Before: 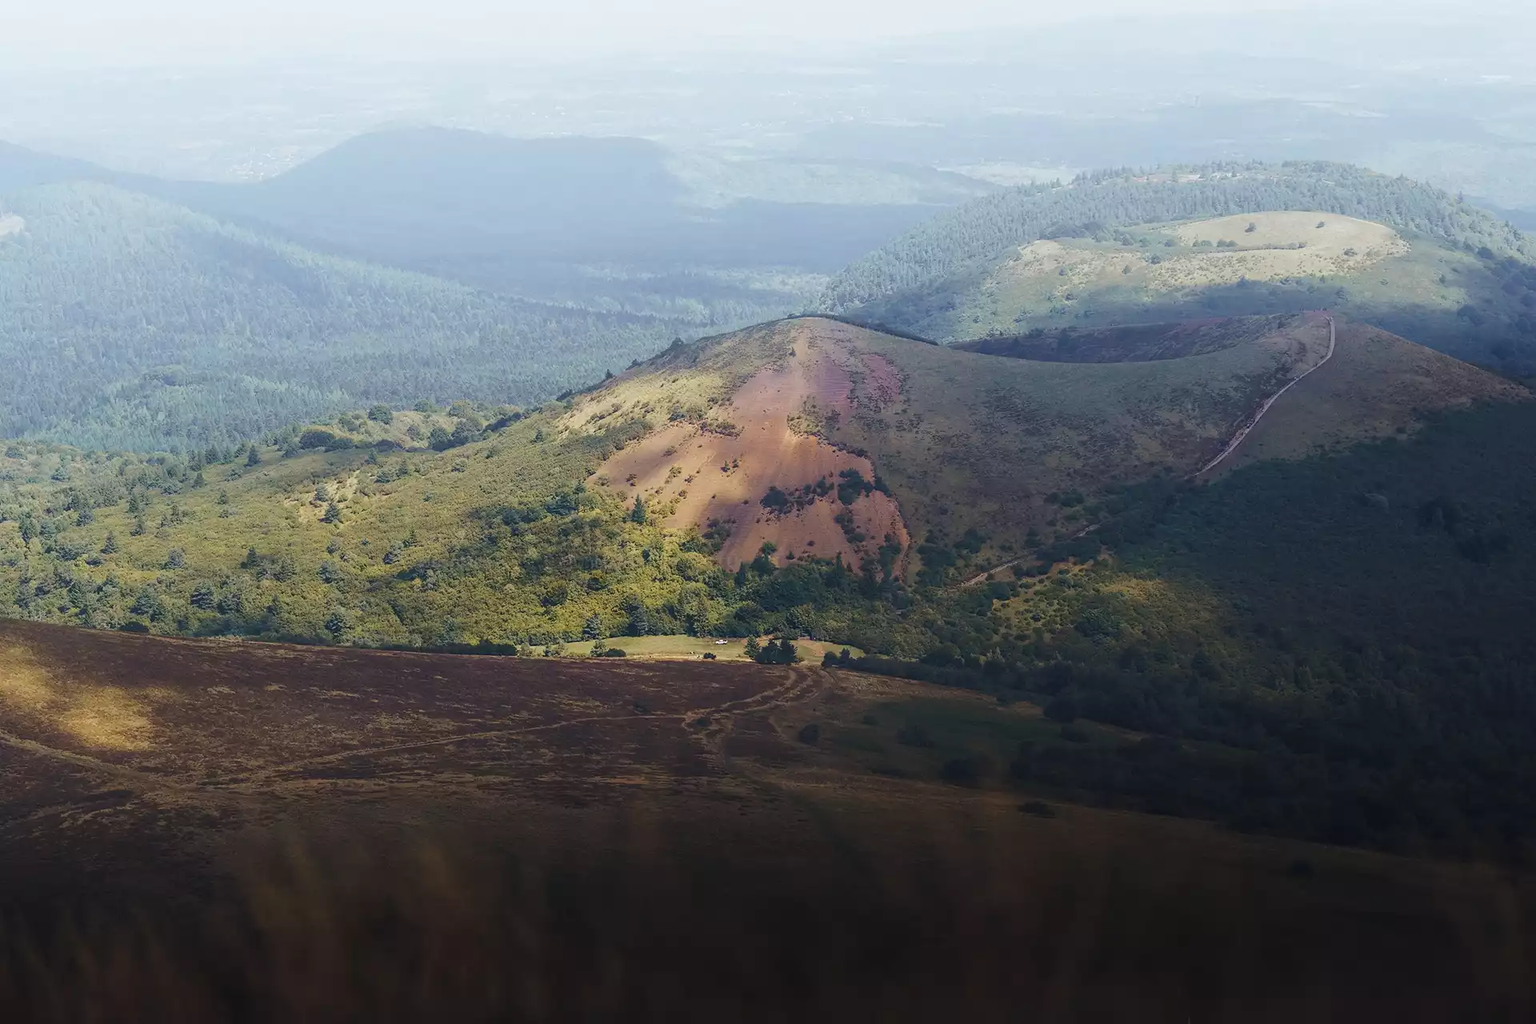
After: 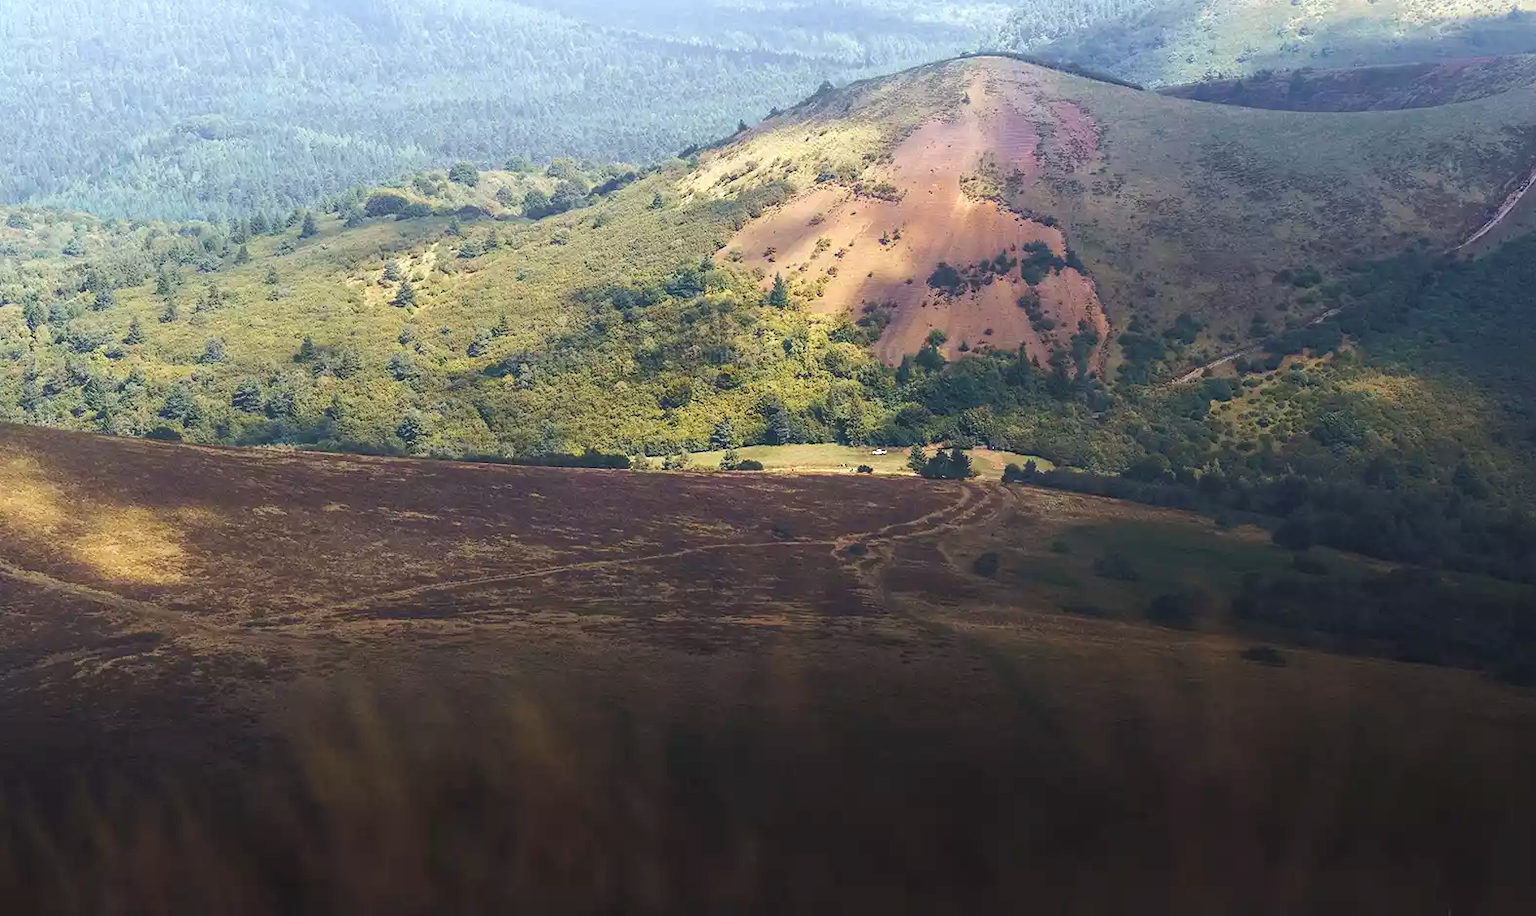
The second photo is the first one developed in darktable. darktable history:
crop: top 26.531%, right 17.959%
exposure: black level correction 0, exposure 0.7 EV, compensate exposure bias true, compensate highlight preservation false
